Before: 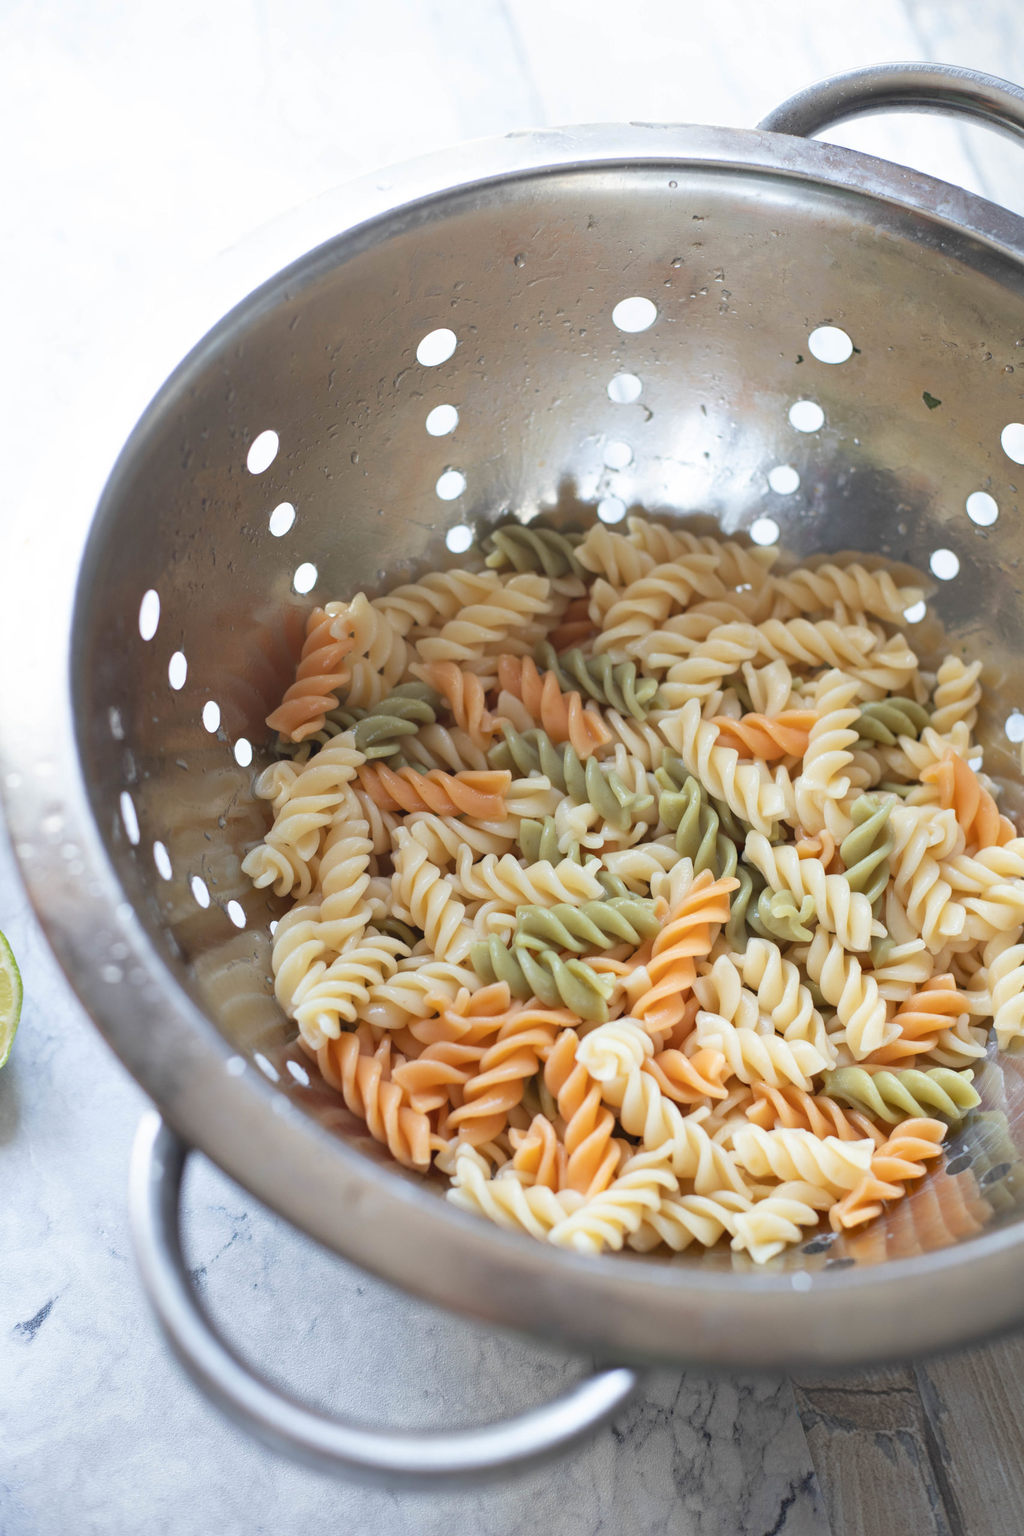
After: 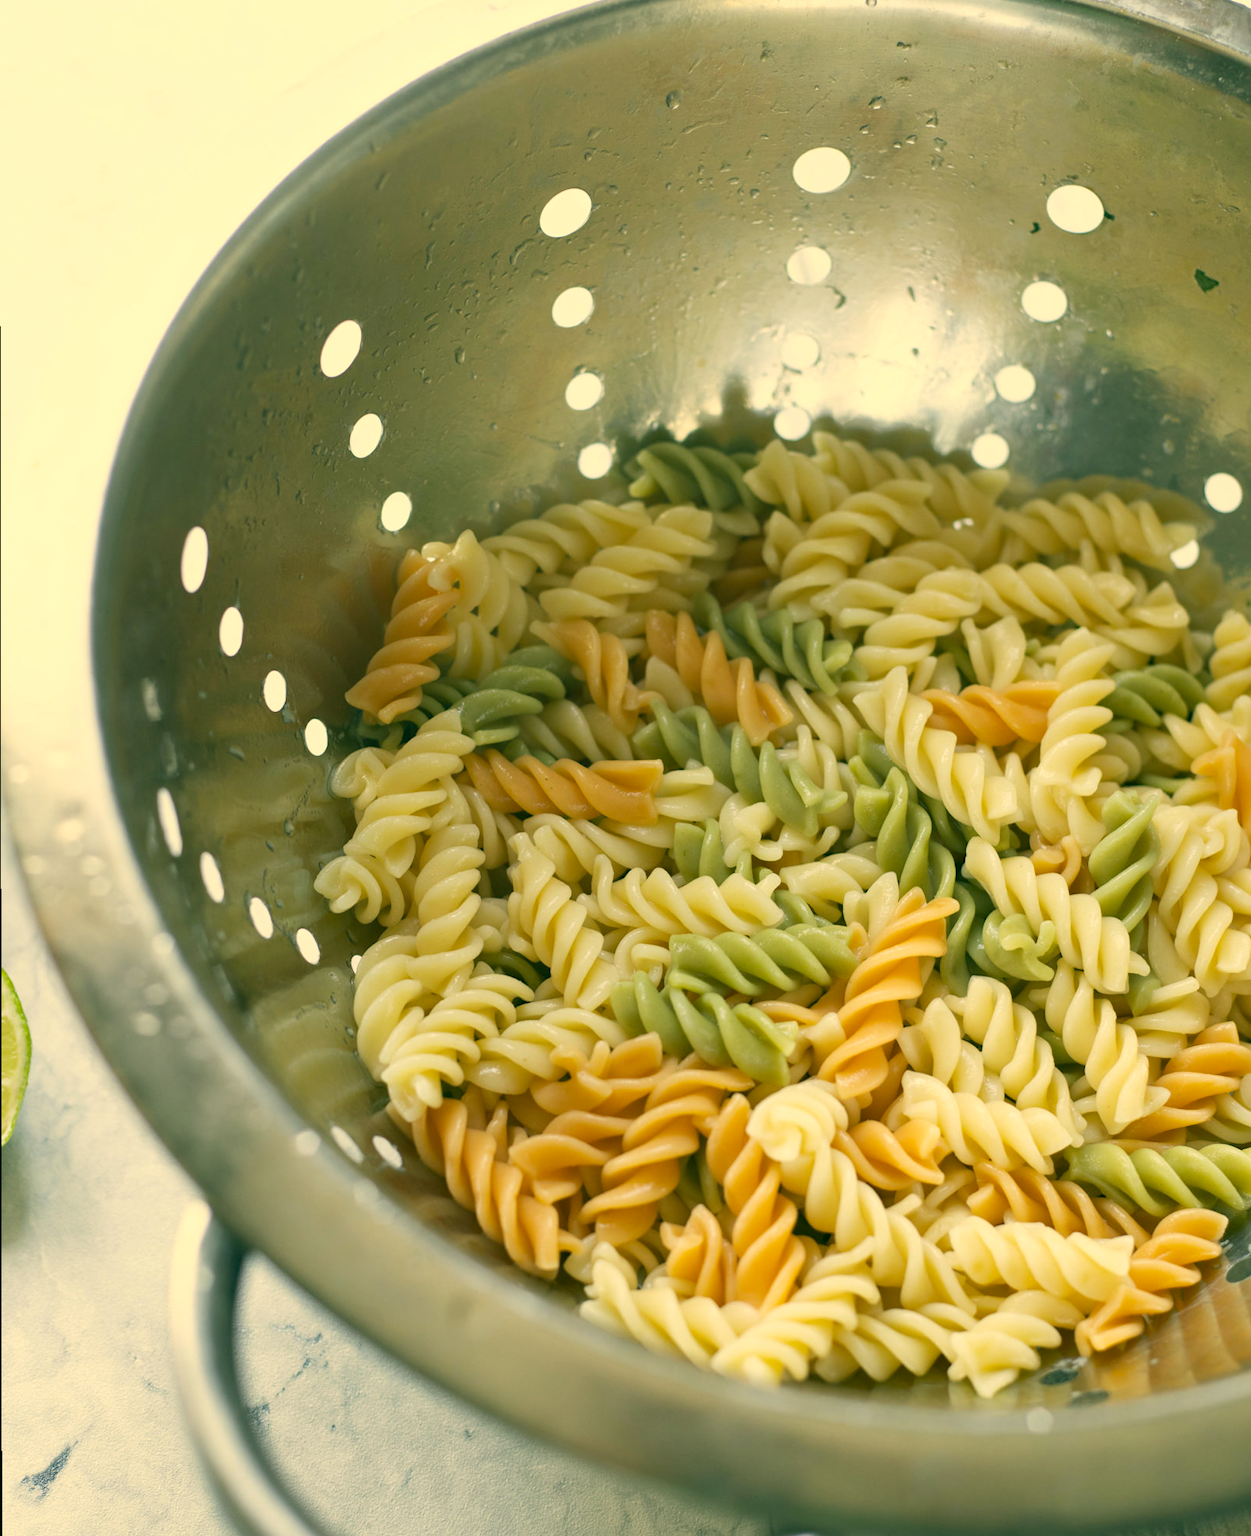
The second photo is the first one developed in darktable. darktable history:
crop and rotate: angle 0.079°, top 11.967%, right 5.737%, bottom 10.77%
color correction: highlights a* 5.63, highlights b* 33.74, shadows a* -25.4, shadows b* 4.01
